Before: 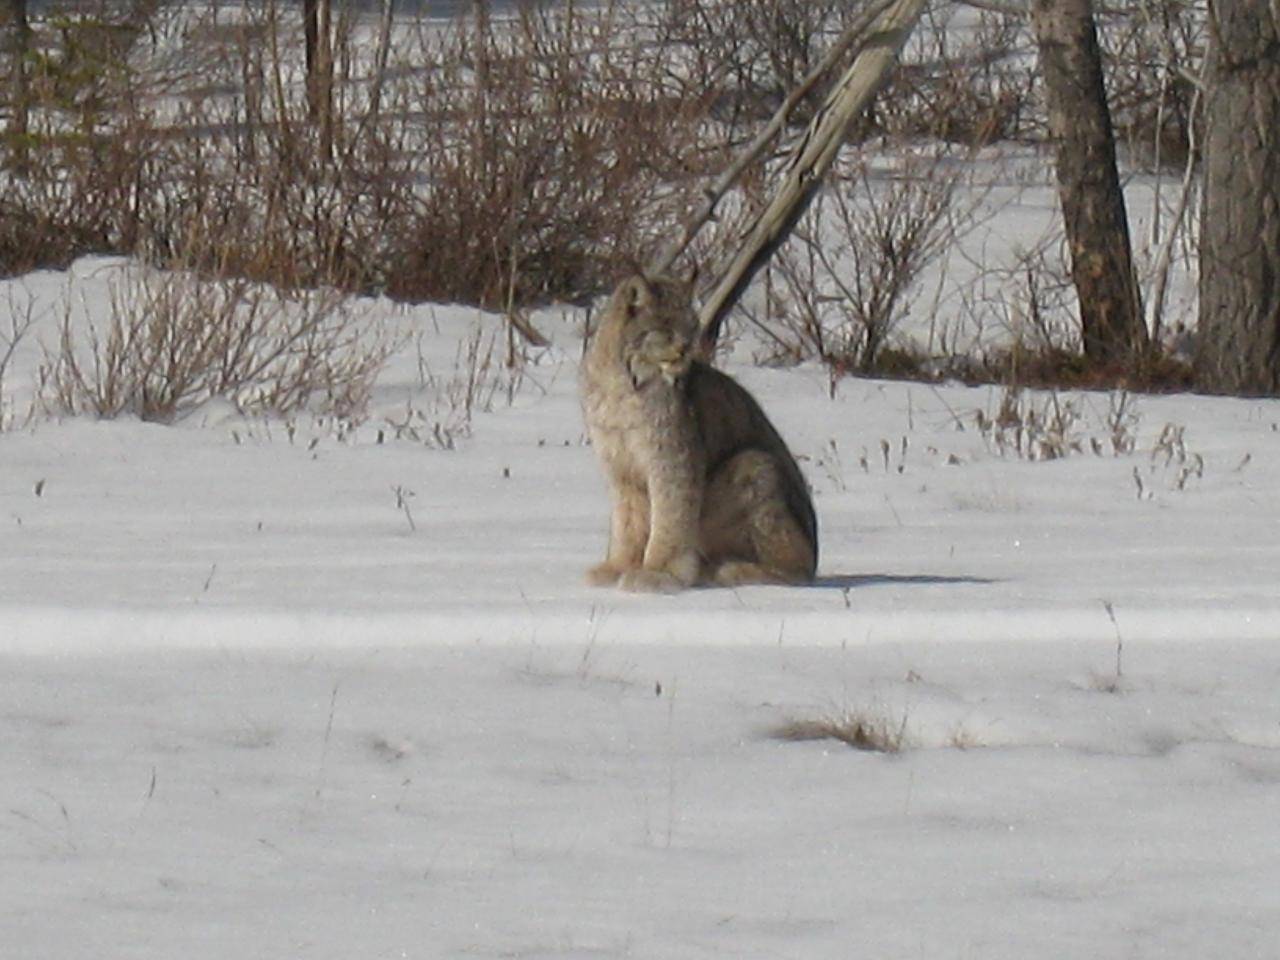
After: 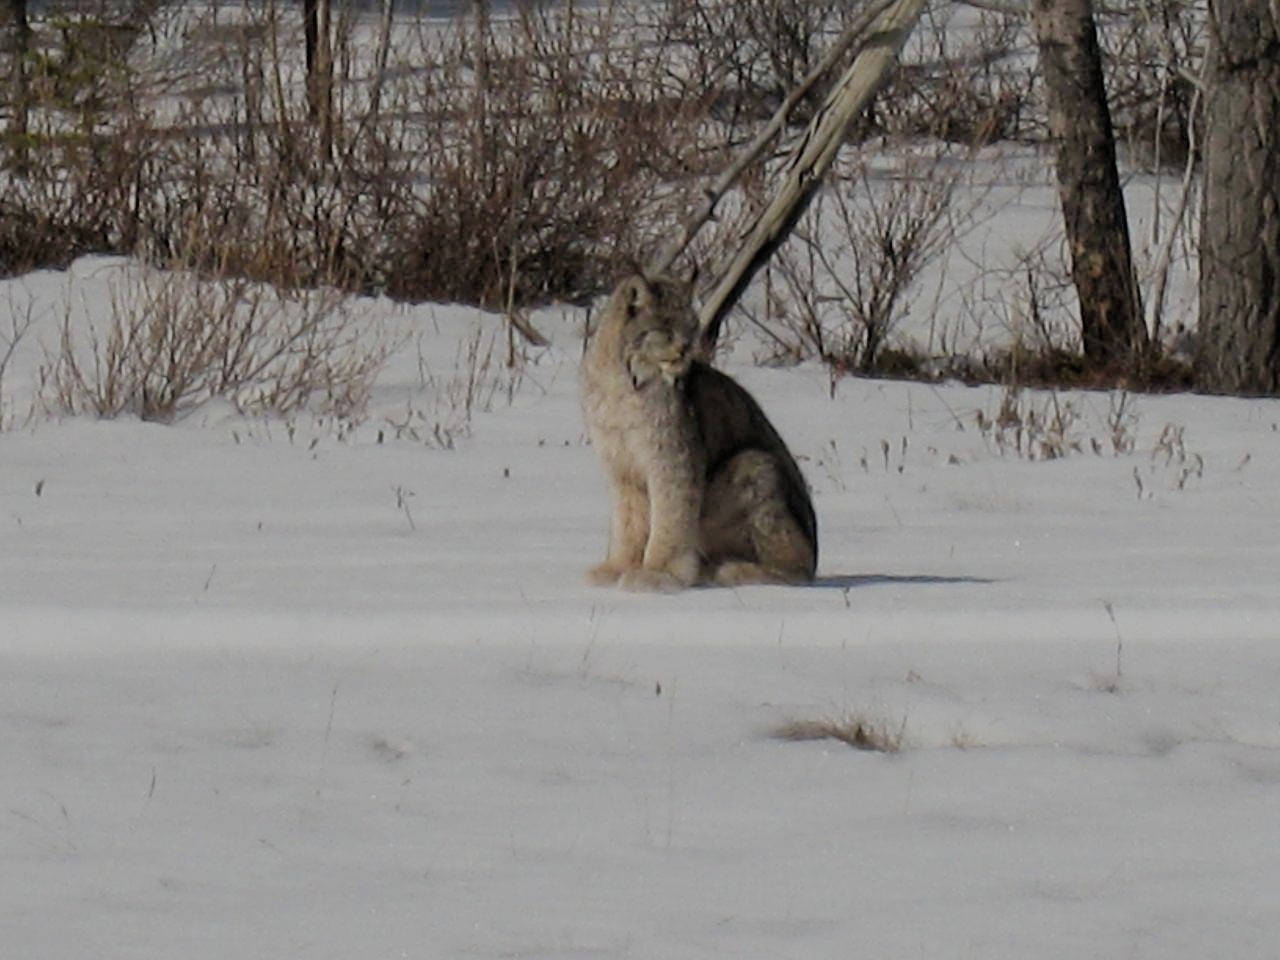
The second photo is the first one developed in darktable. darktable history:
filmic rgb: black relative exposure -6.16 EV, white relative exposure 6.97 EV, threshold 3.06 EV, hardness 2.27, enable highlight reconstruction true
exposure: exposure -0.207 EV, compensate exposure bias true, compensate highlight preservation false
